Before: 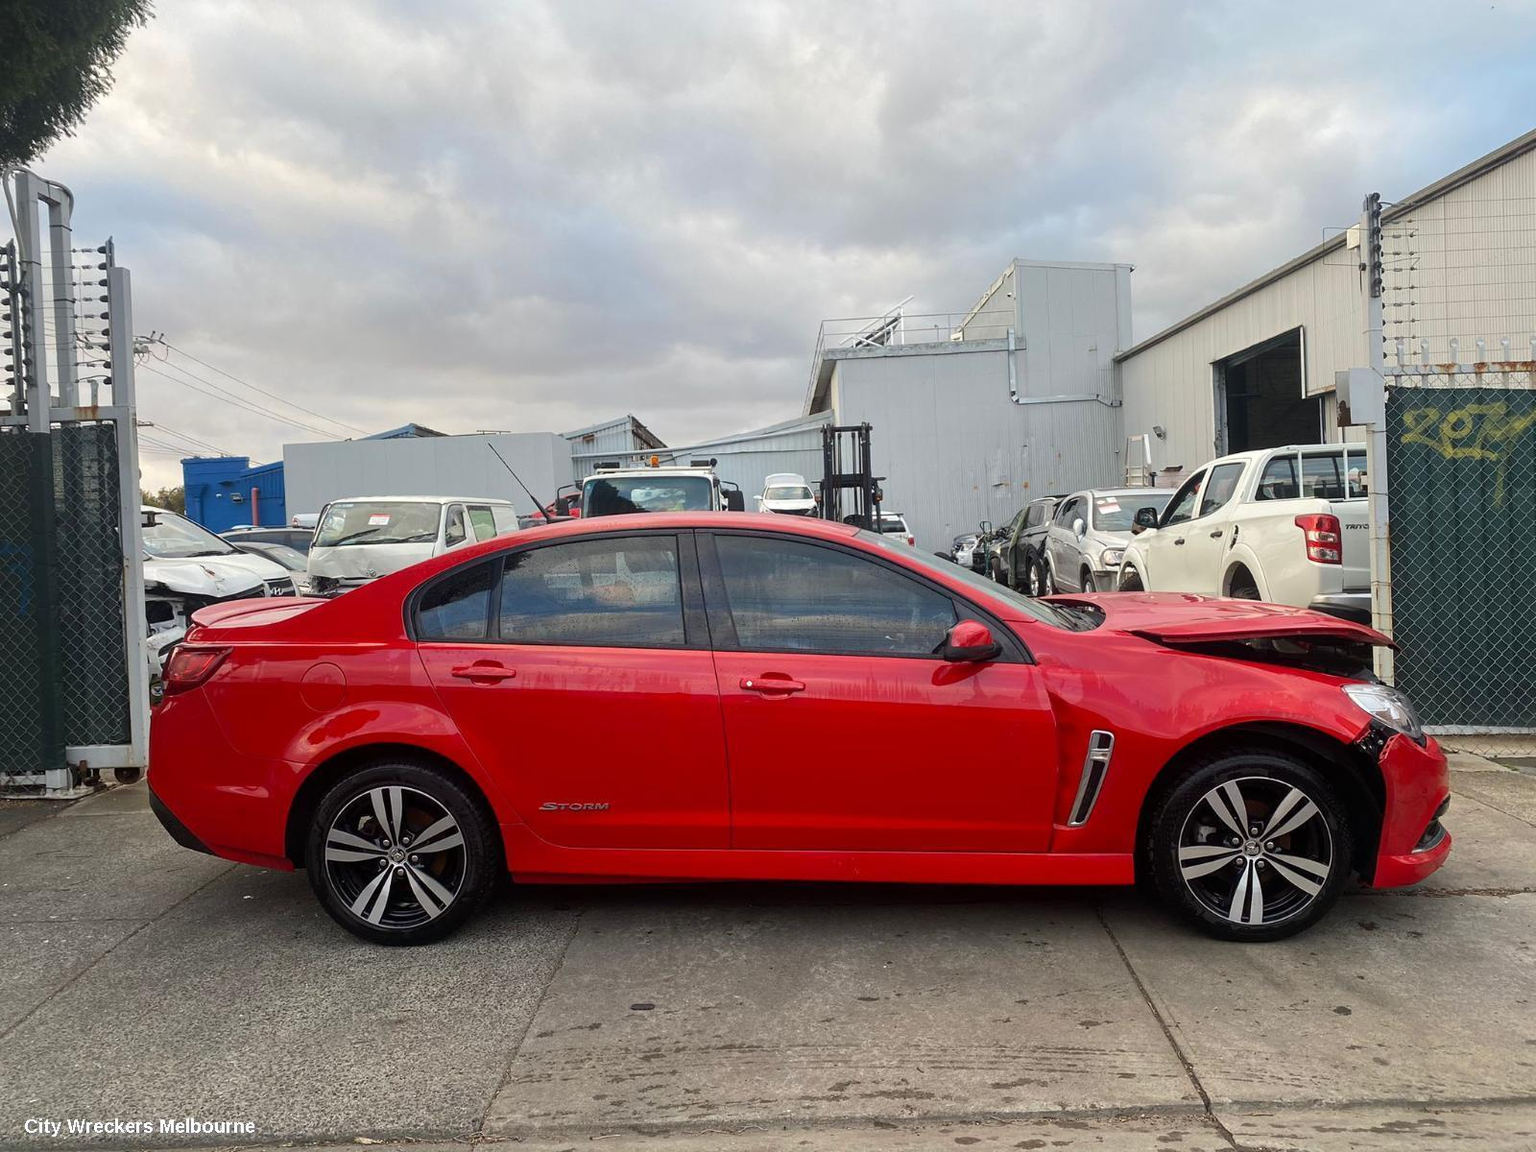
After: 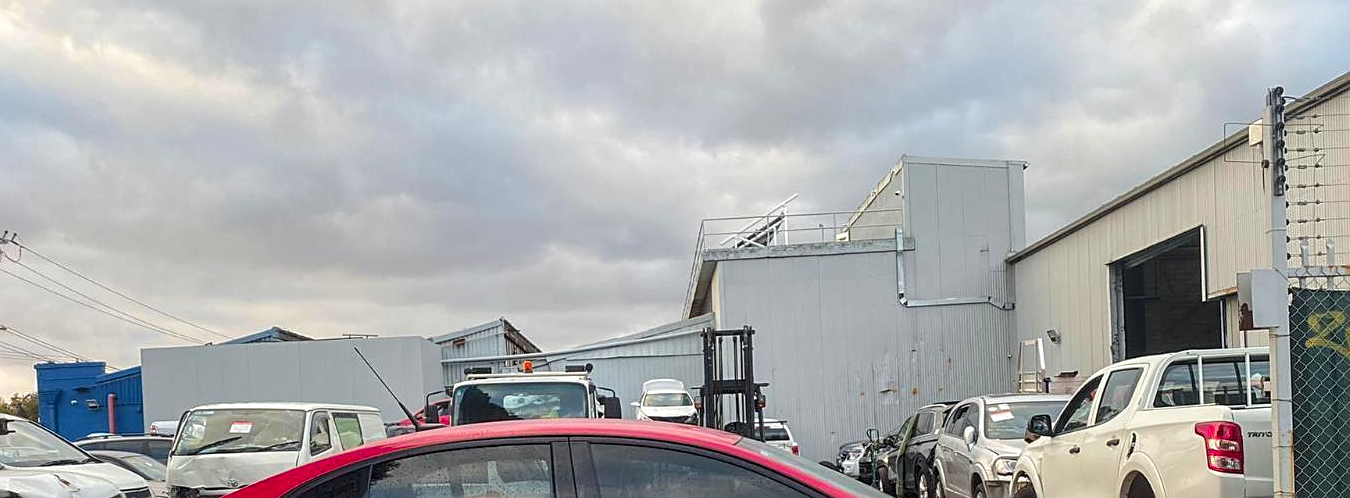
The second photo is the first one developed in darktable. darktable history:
sharpen: on, module defaults
crop and rotate: left 9.66%, top 9.573%, right 5.904%, bottom 48.914%
color zones: curves: ch1 [(0.24, 0.634) (0.75, 0.5)]; ch2 [(0.253, 0.437) (0.745, 0.491)]
local contrast: on, module defaults
